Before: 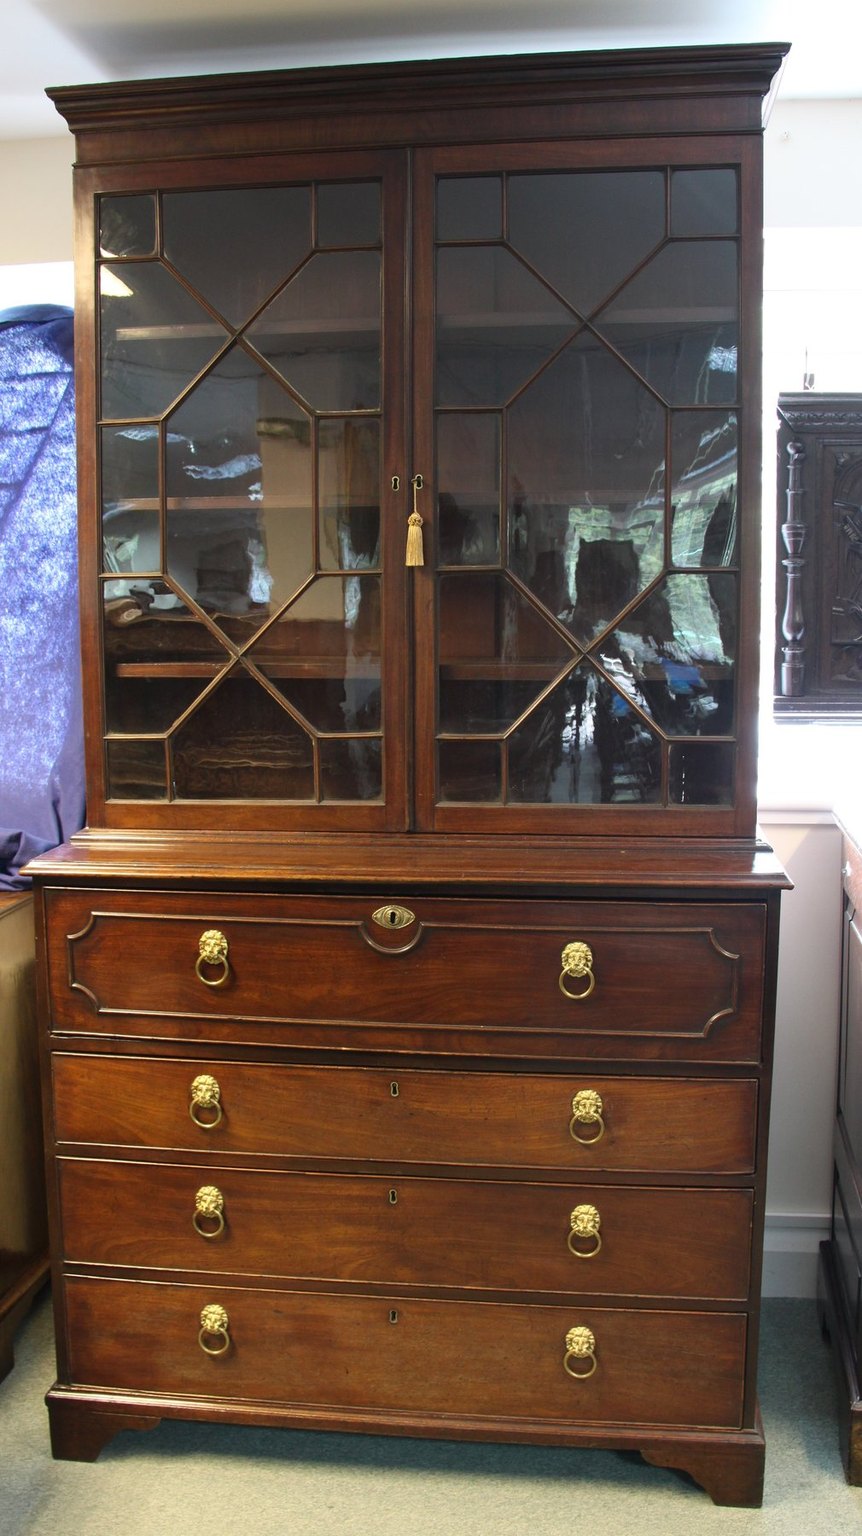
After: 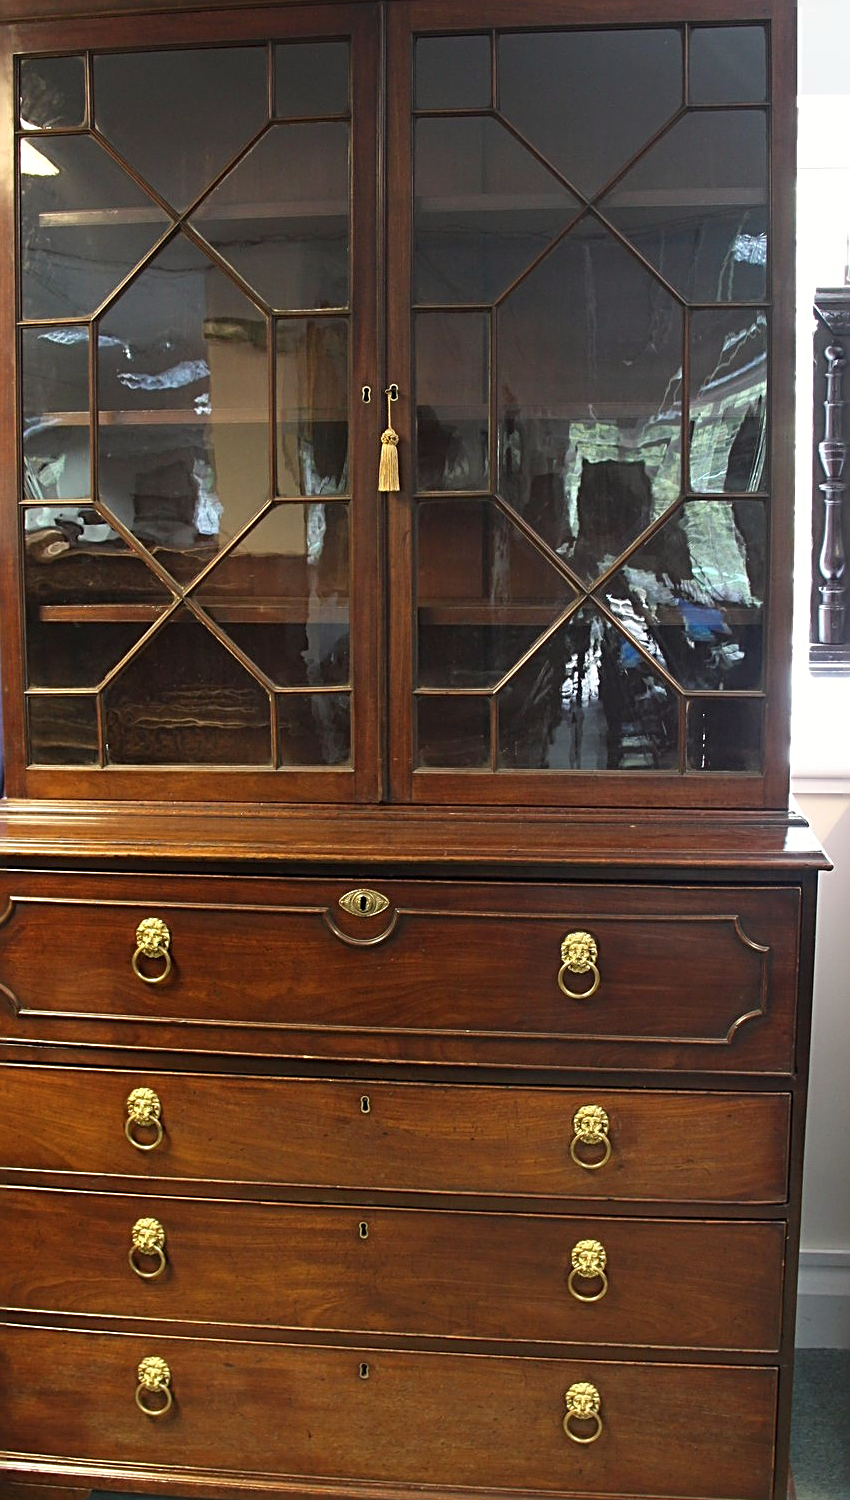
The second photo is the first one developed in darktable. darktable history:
crop and rotate: left 9.649%, top 9.599%, right 6.148%, bottom 7.037%
color balance rgb: shadows lift › chroma 2.04%, shadows lift › hue 247.8°, power › chroma 0.656%, power › hue 60°, perceptual saturation grading › global saturation -0.2%
sharpen: radius 2.669, amount 0.661
